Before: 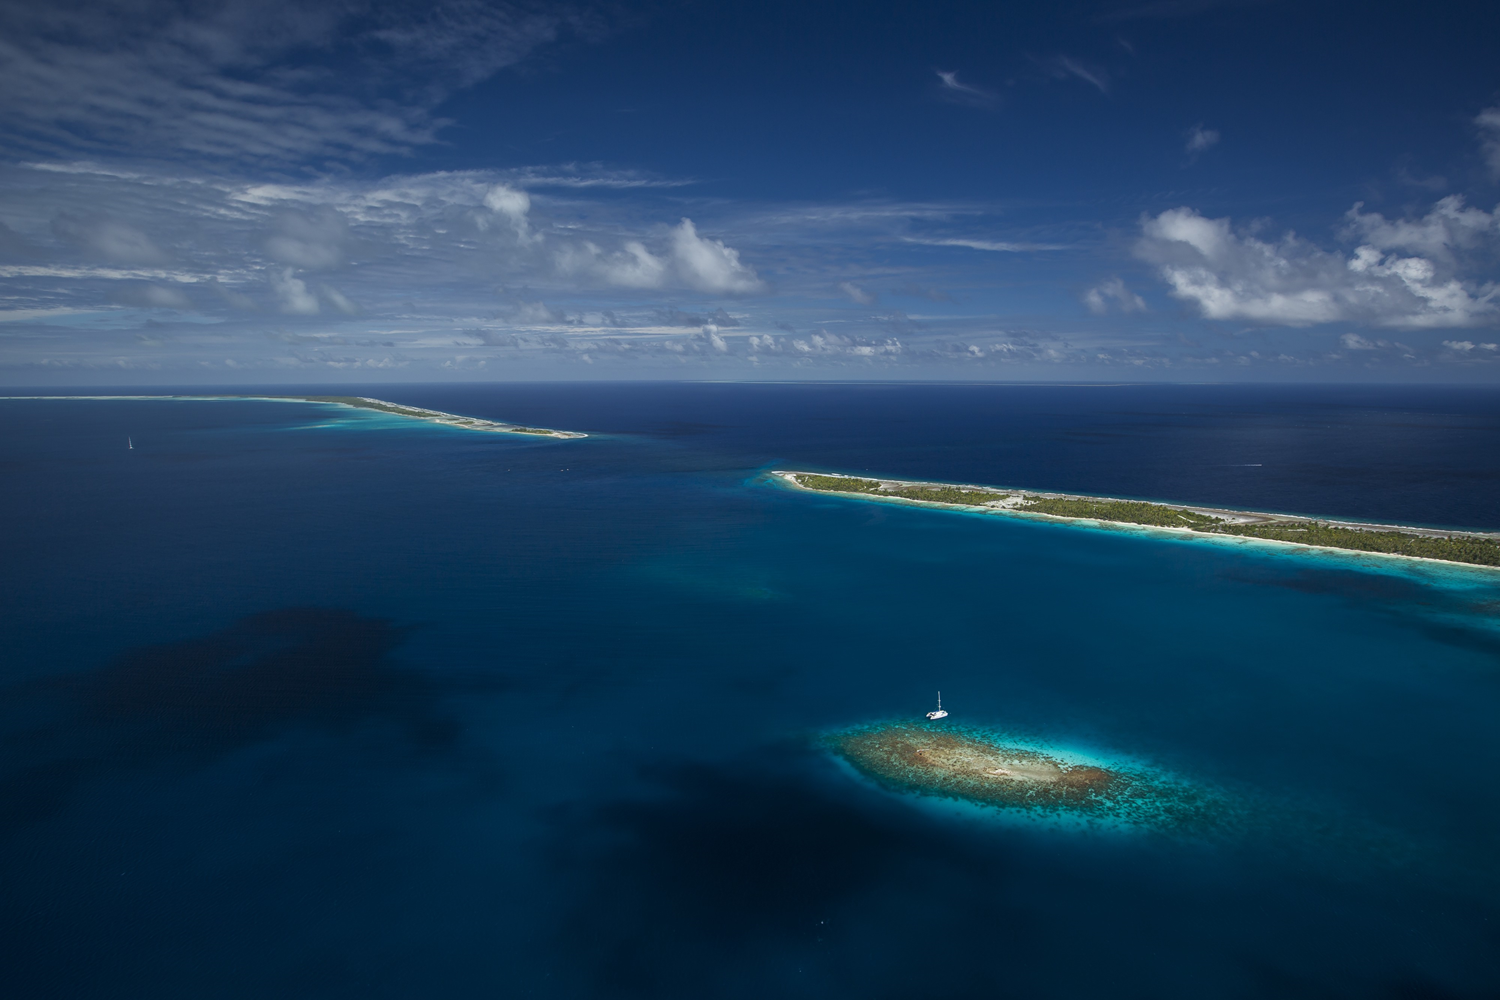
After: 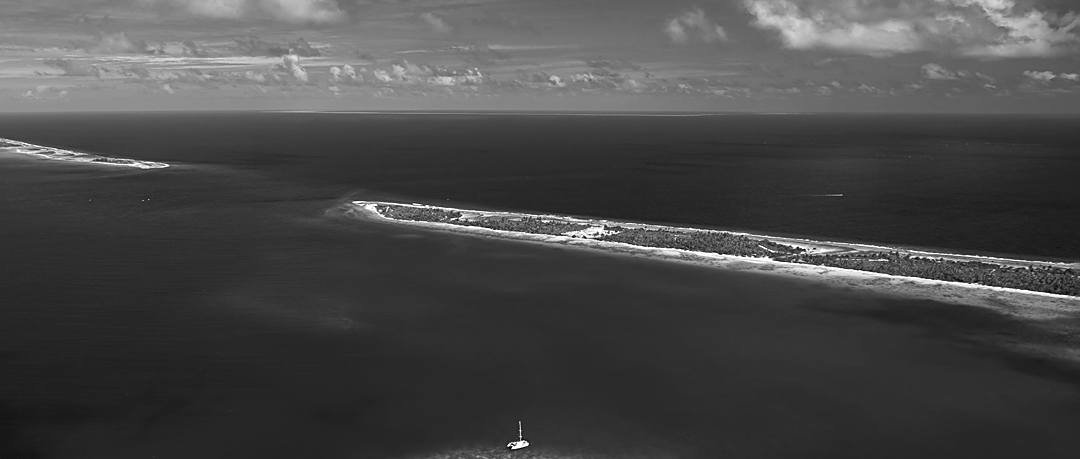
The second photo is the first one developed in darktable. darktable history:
sharpen: on, module defaults
tone equalizer: -8 EV -0.417 EV, -7 EV -0.389 EV, -6 EV -0.333 EV, -5 EV -0.222 EV, -3 EV 0.222 EV, -2 EV 0.333 EV, -1 EV 0.389 EV, +0 EV 0.417 EV, edges refinement/feathering 500, mask exposure compensation -1.57 EV, preserve details no
color correction: highlights a* -0.137, highlights b* -5.91, shadows a* -0.137, shadows b* -0.137
crop and rotate: left 27.938%, top 27.046%, bottom 27.046%
monochrome: on, module defaults
white balance: red 1.029, blue 0.92
